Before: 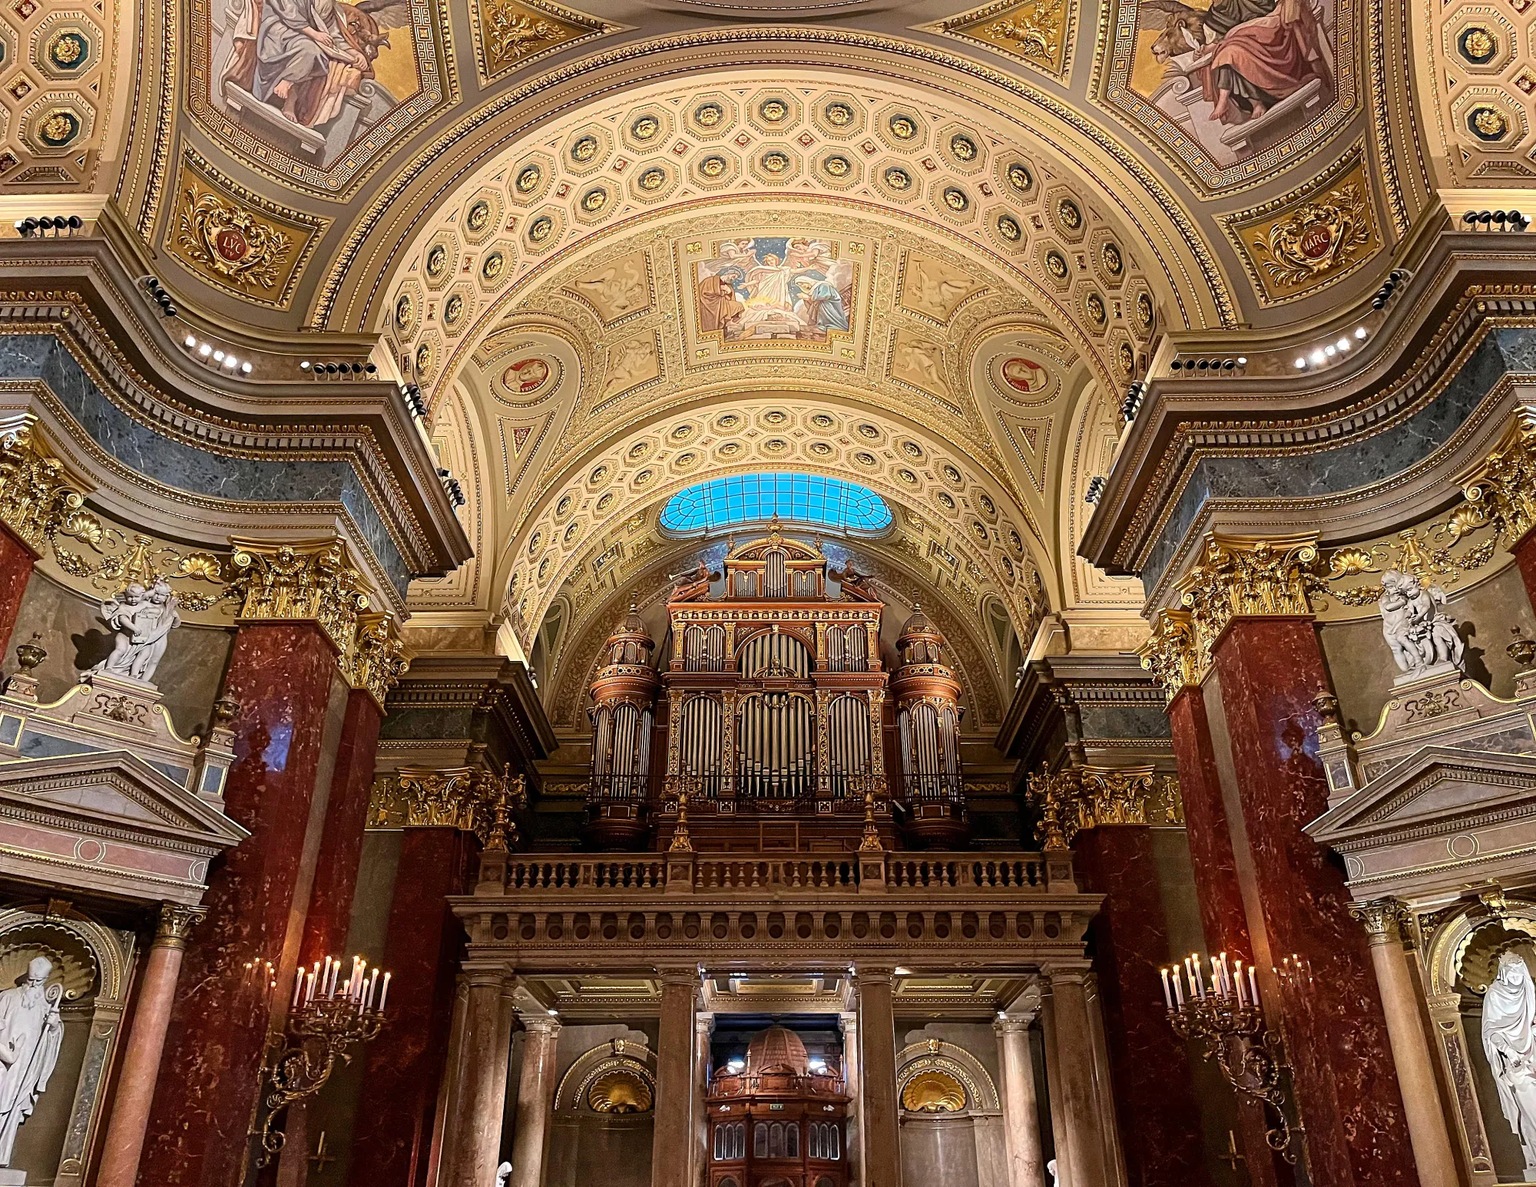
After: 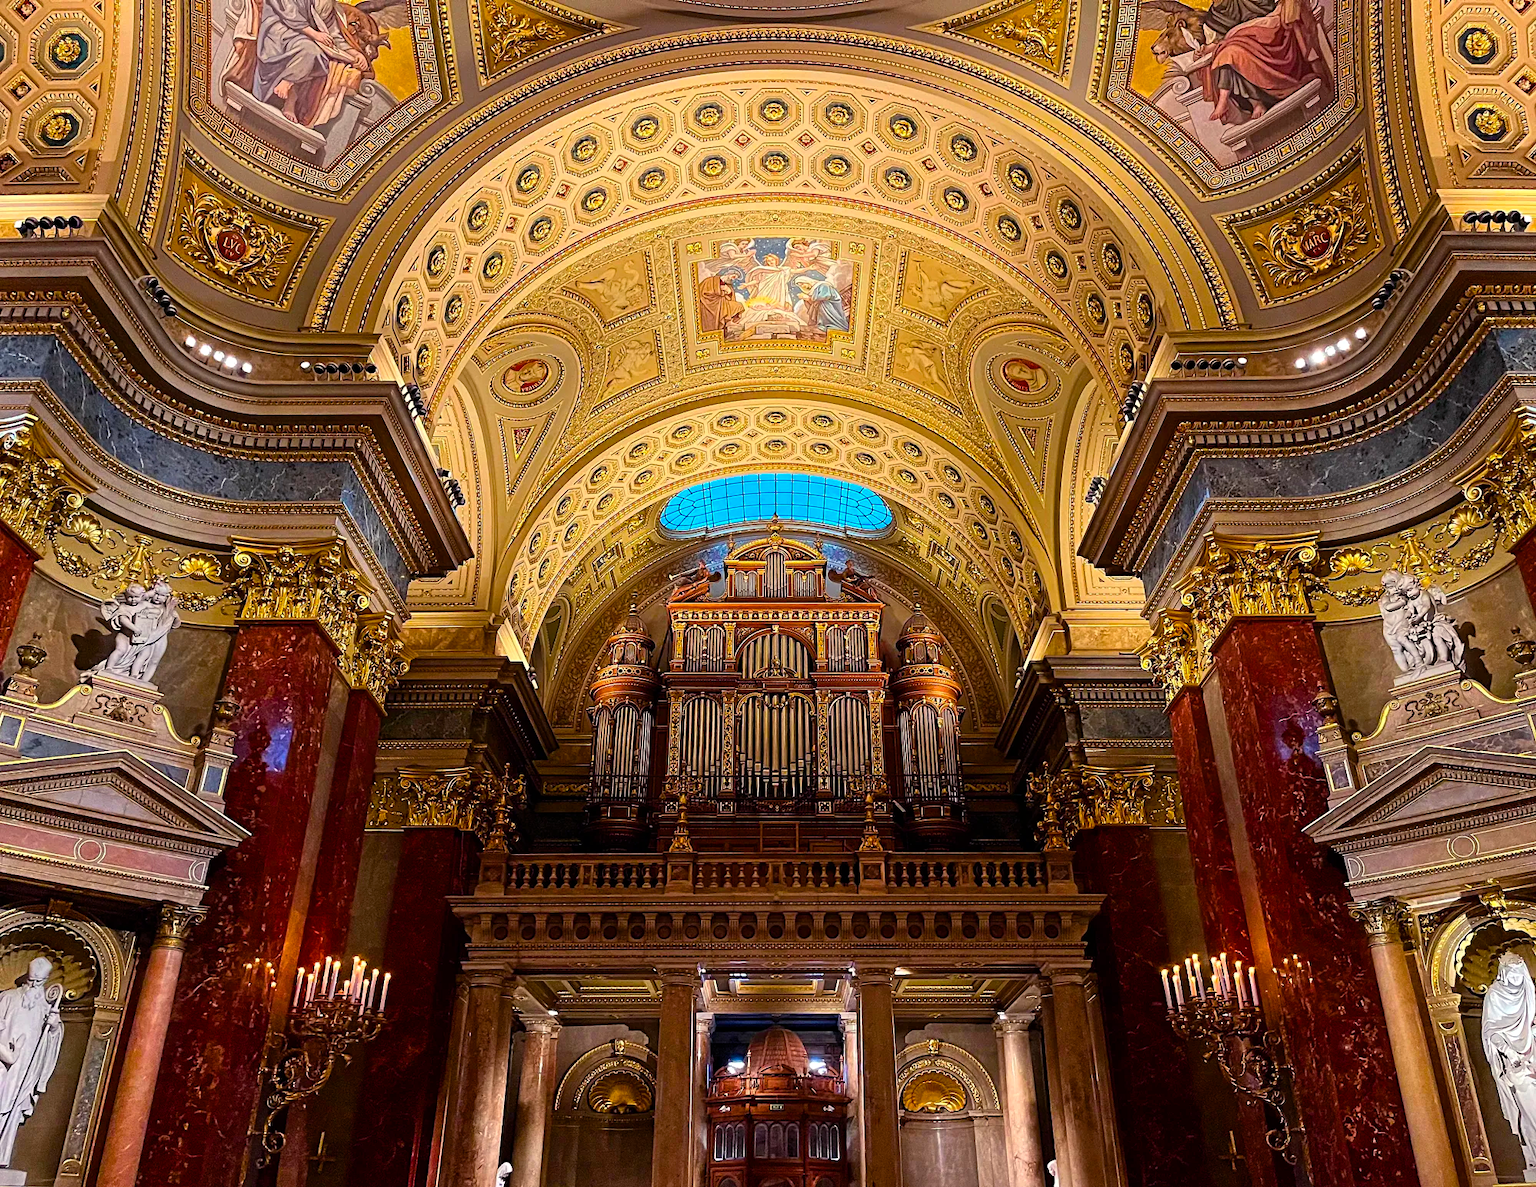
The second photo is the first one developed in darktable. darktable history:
color balance rgb: linear chroma grading › global chroma 15%, perceptual saturation grading › global saturation 30%
color balance: gamma [0.9, 0.988, 0.975, 1.025], gain [1.05, 1, 1, 1]
